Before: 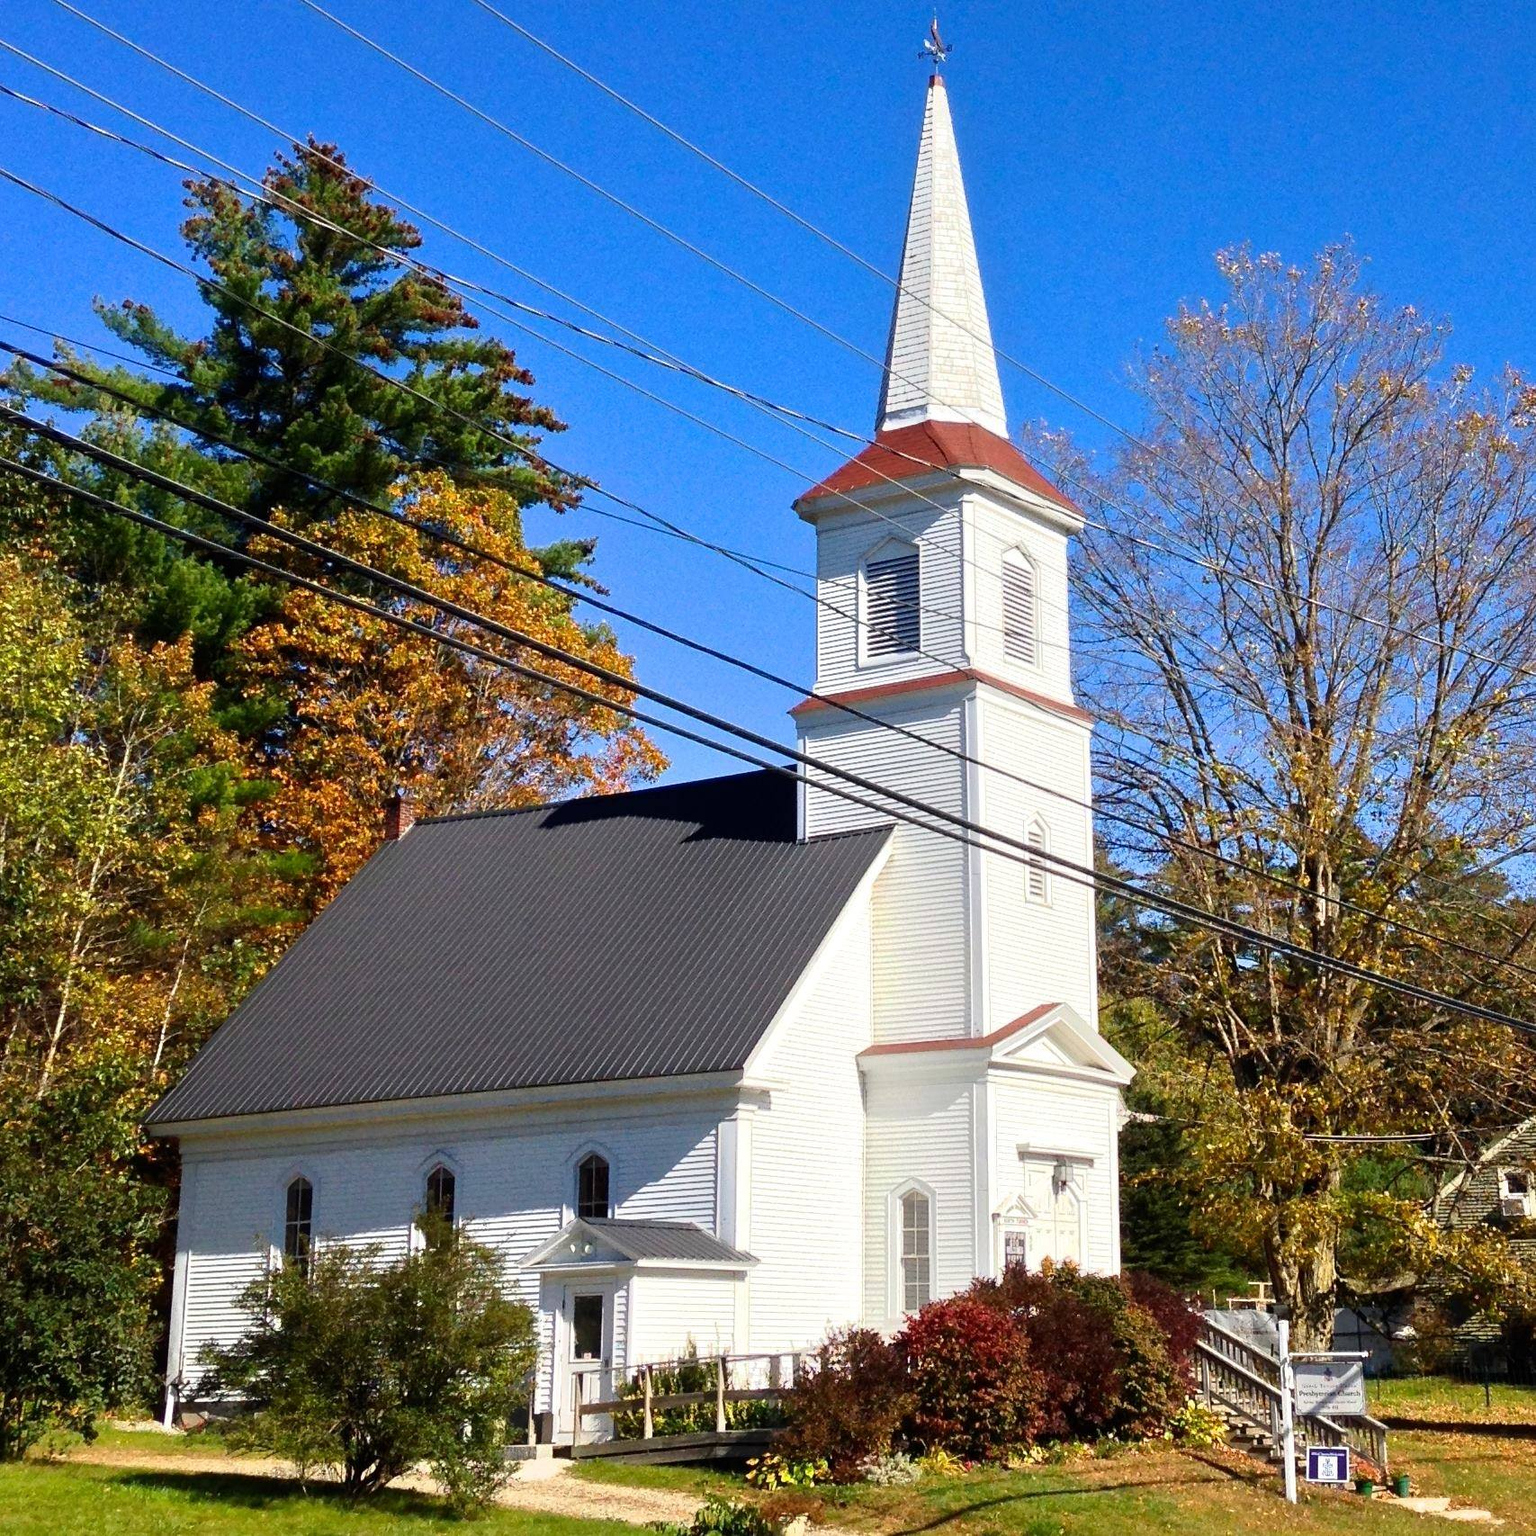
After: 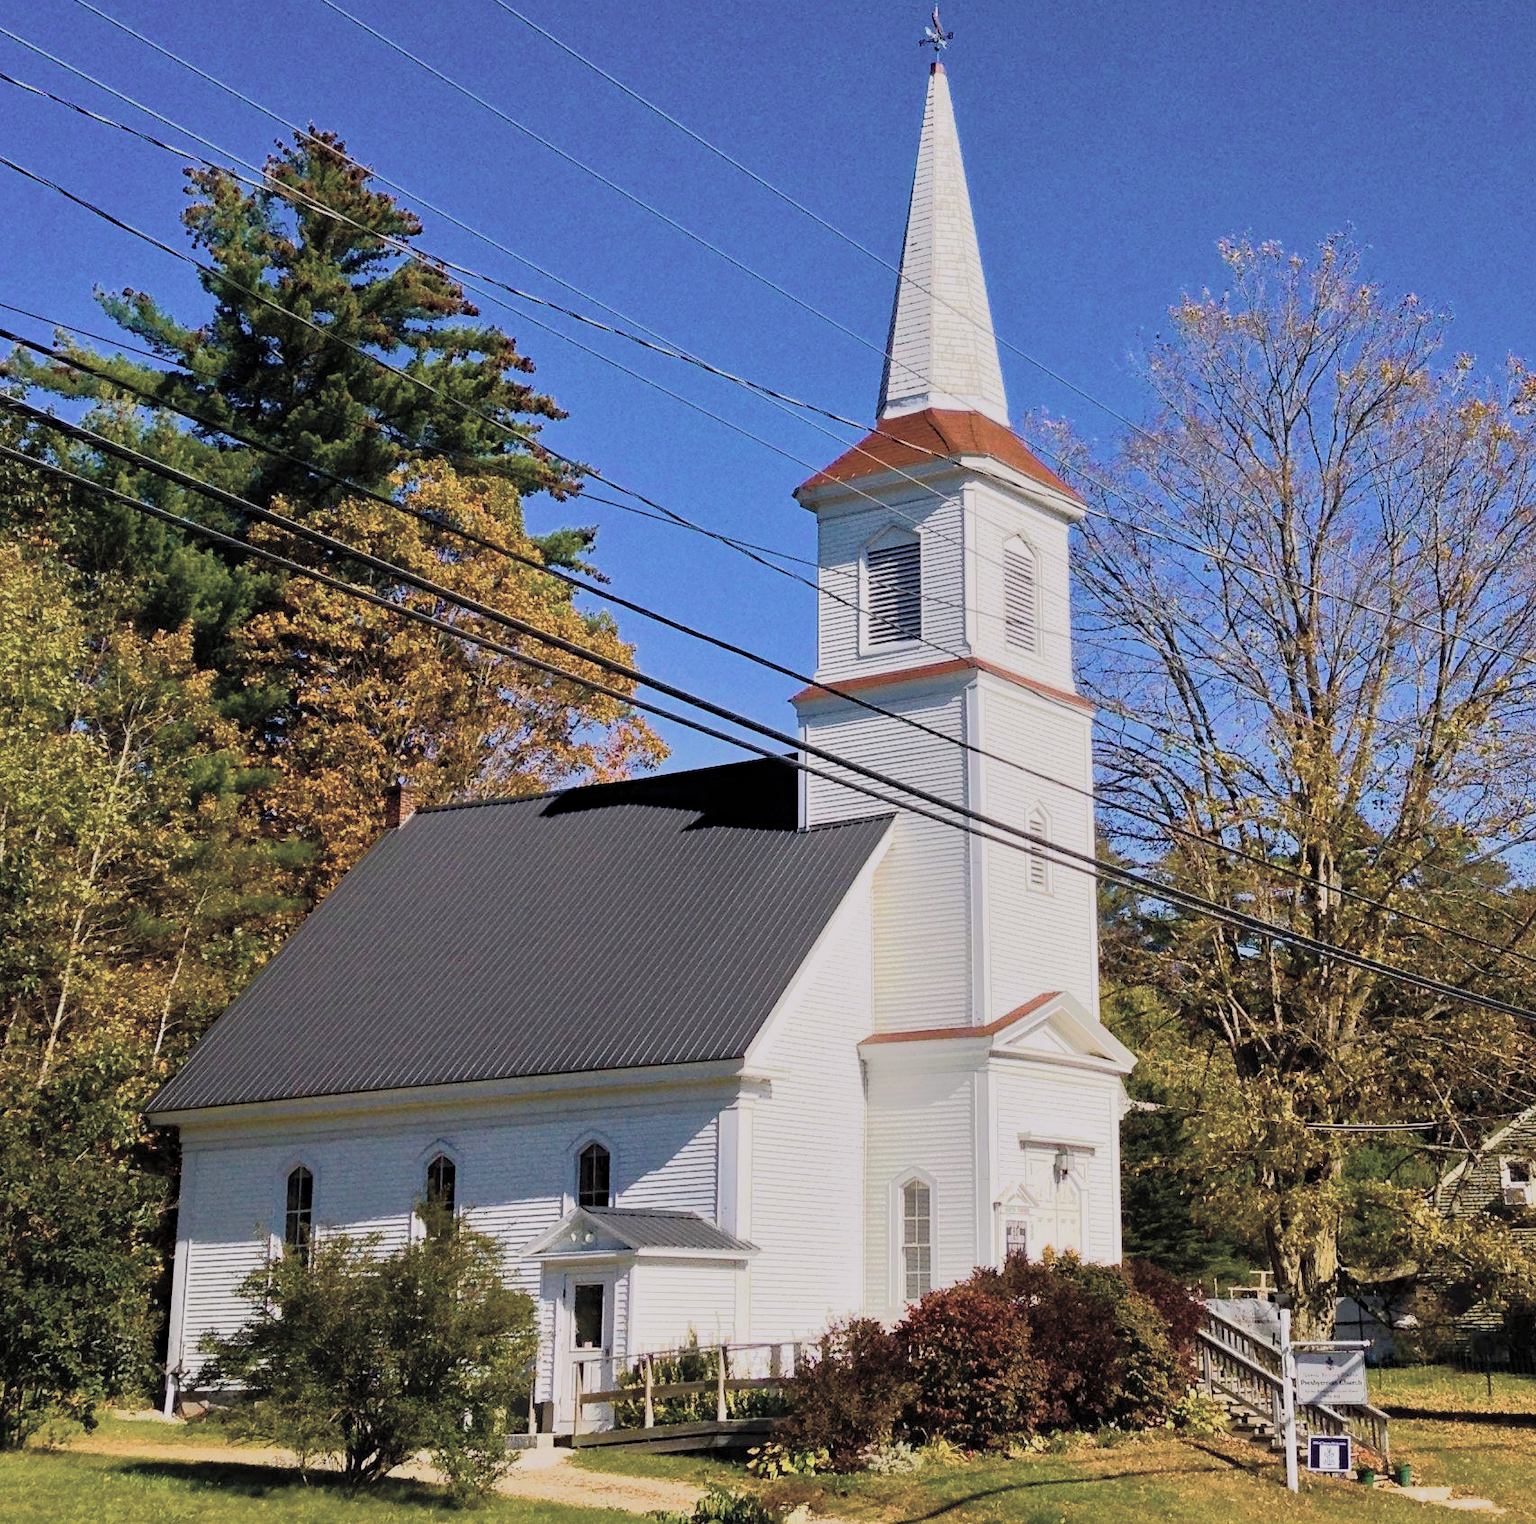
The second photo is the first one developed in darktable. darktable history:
exposure: exposure 1.259 EV, compensate highlight preservation false
shadows and highlights: shadows 20.82, highlights -37.2, soften with gaussian
crop: top 0.83%, right 0.113%
contrast brightness saturation: brightness 0.189, saturation -0.487
tone equalizer: -8 EV -2 EV, -7 EV -1.98 EV, -6 EV -1.99 EV, -5 EV -1.96 EV, -4 EV -1.97 EV, -3 EV -1.99 EV, -2 EV -1.98 EV, -1 EV -1.62 EV, +0 EV -1.99 EV, edges refinement/feathering 500, mask exposure compensation -1.57 EV, preserve details no
color balance rgb: highlights gain › chroma 1.553%, highlights gain › hue 311.5°, linear chroma grading › global chroma 25.46%, perceptual saturation grading › global saturation 40.245%, perceptual saturation grading › highlights -25.45%, perceptual saturation grading › mid-tones 35.579%, perceptual saturation grading › shadows 34.898%
haze removal: compatibility mode true, adaptive false
